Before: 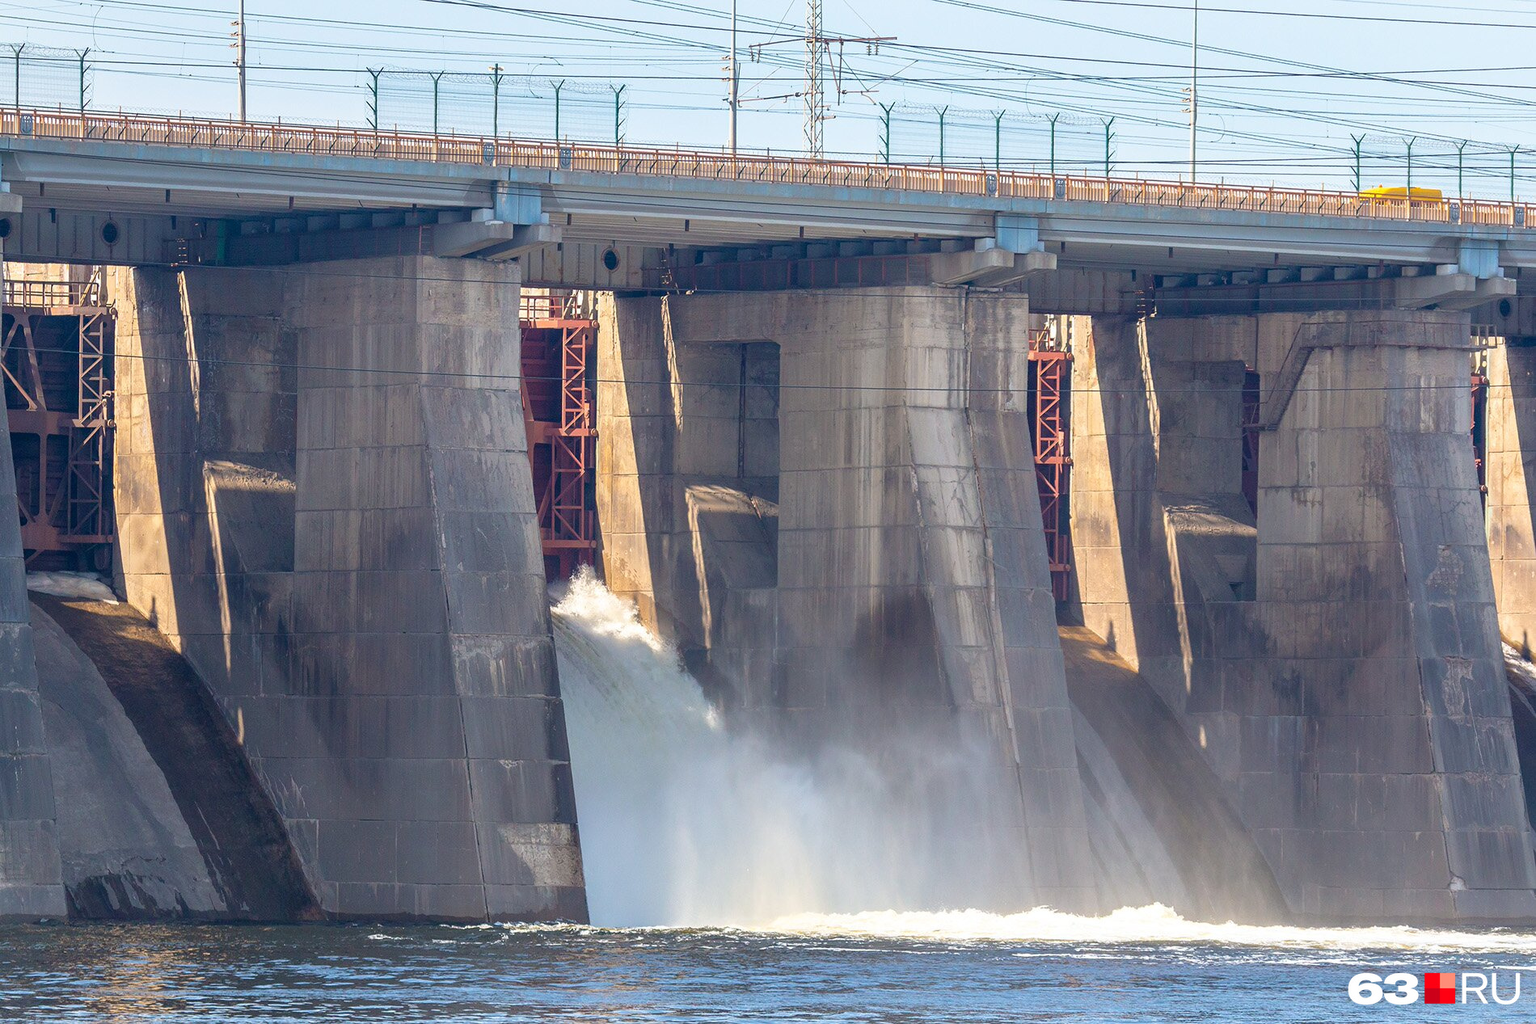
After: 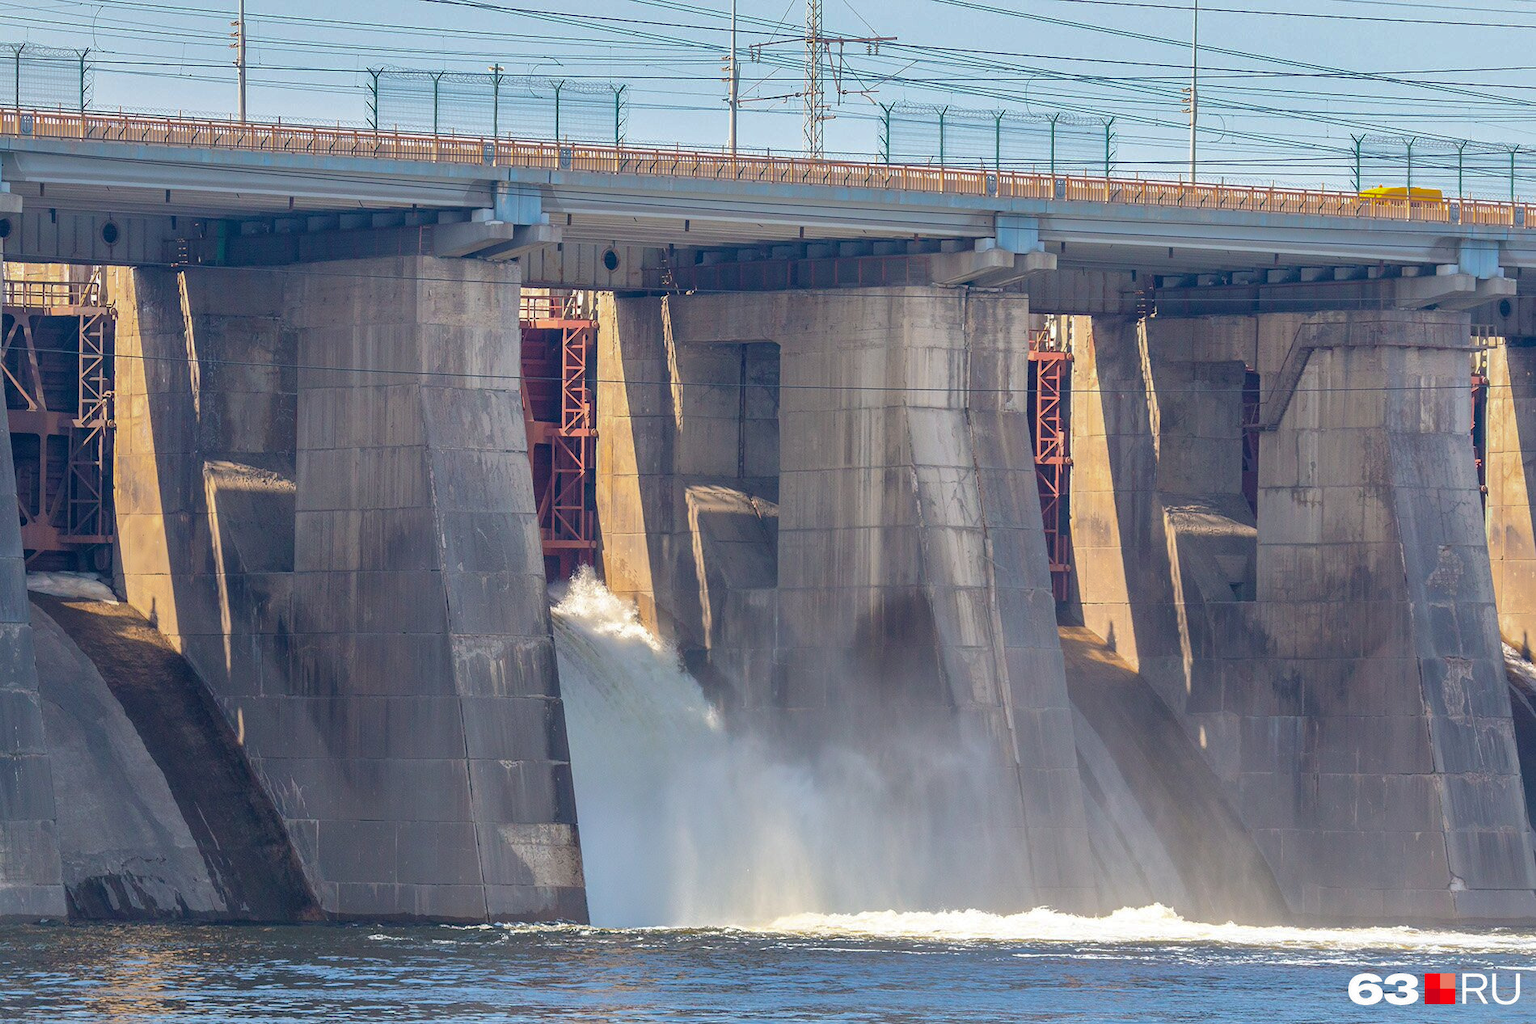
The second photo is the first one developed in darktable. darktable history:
shadows and highlights: shadows 24.98, highlights -70.12
